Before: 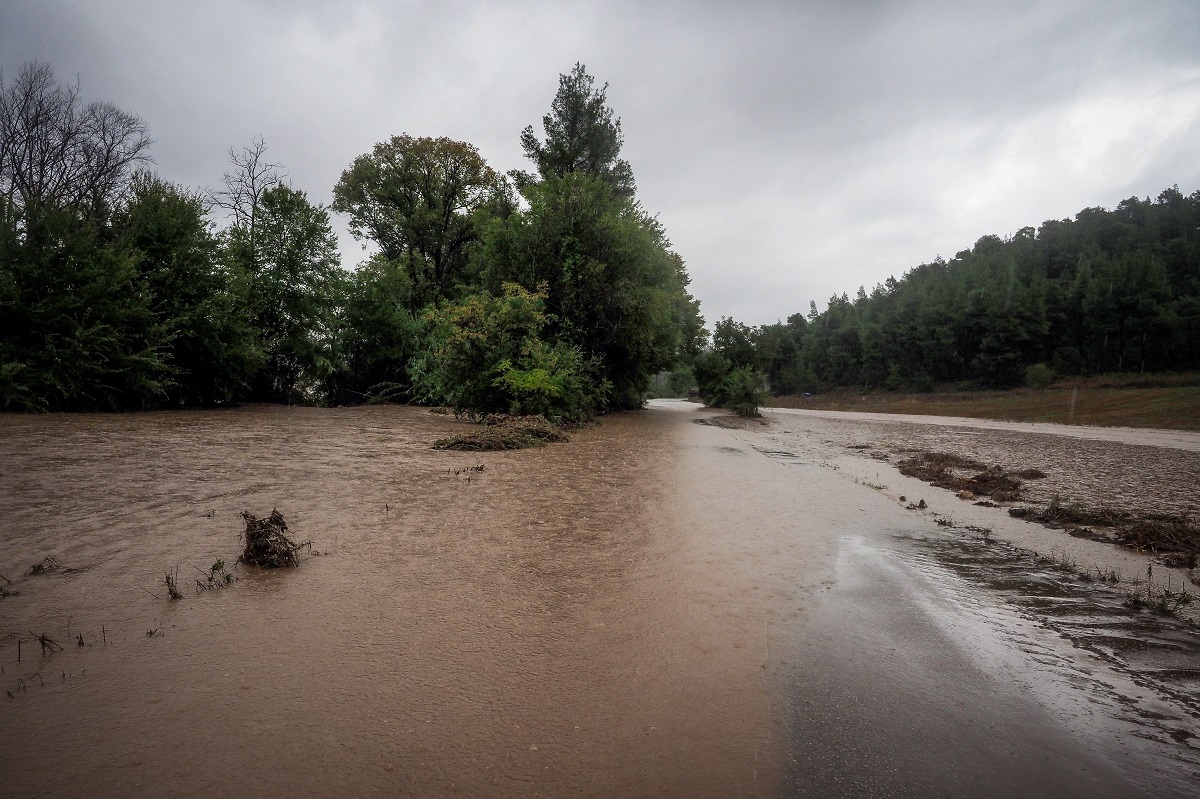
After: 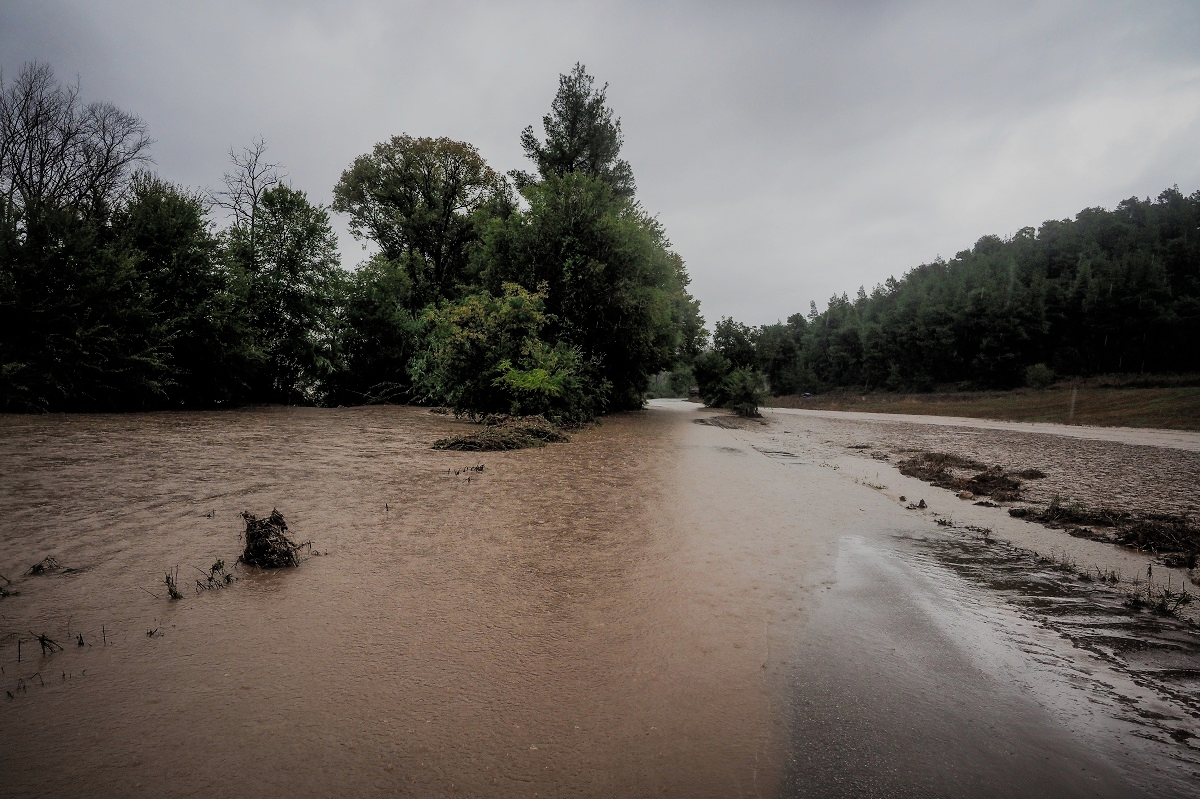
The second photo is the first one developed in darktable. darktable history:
filmic rgb: black relative exposure -7.65 EV, white relative exposure 4.56 EV, hardness 3.61, contrast 0.987, add noise in highlights 0.002, color science v3 (2019), use custom middle-gray values true, iterations of high-quality reconstruction 0, contrast in highlights soft
